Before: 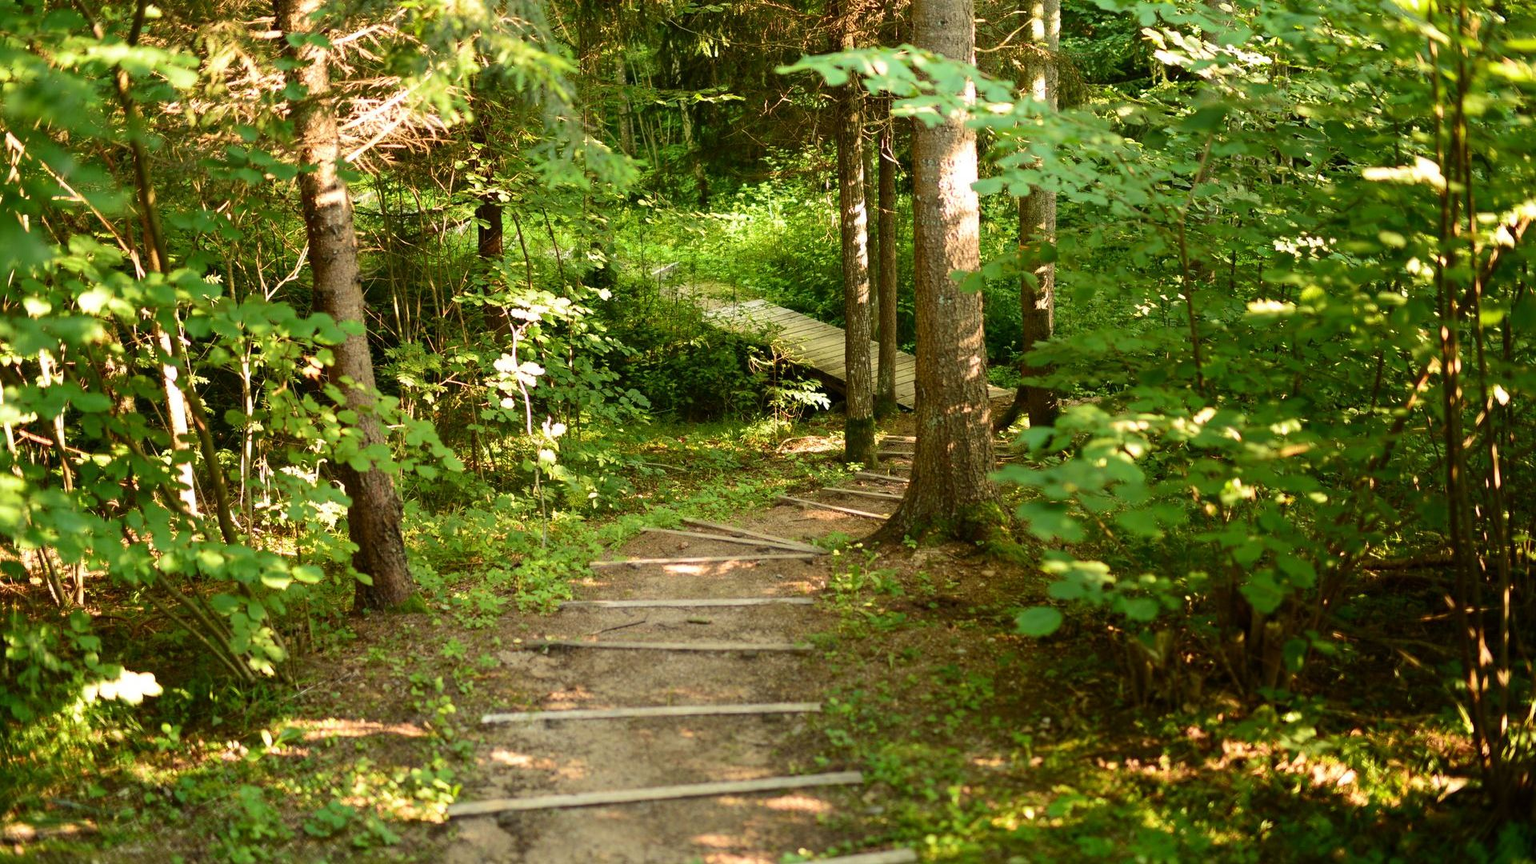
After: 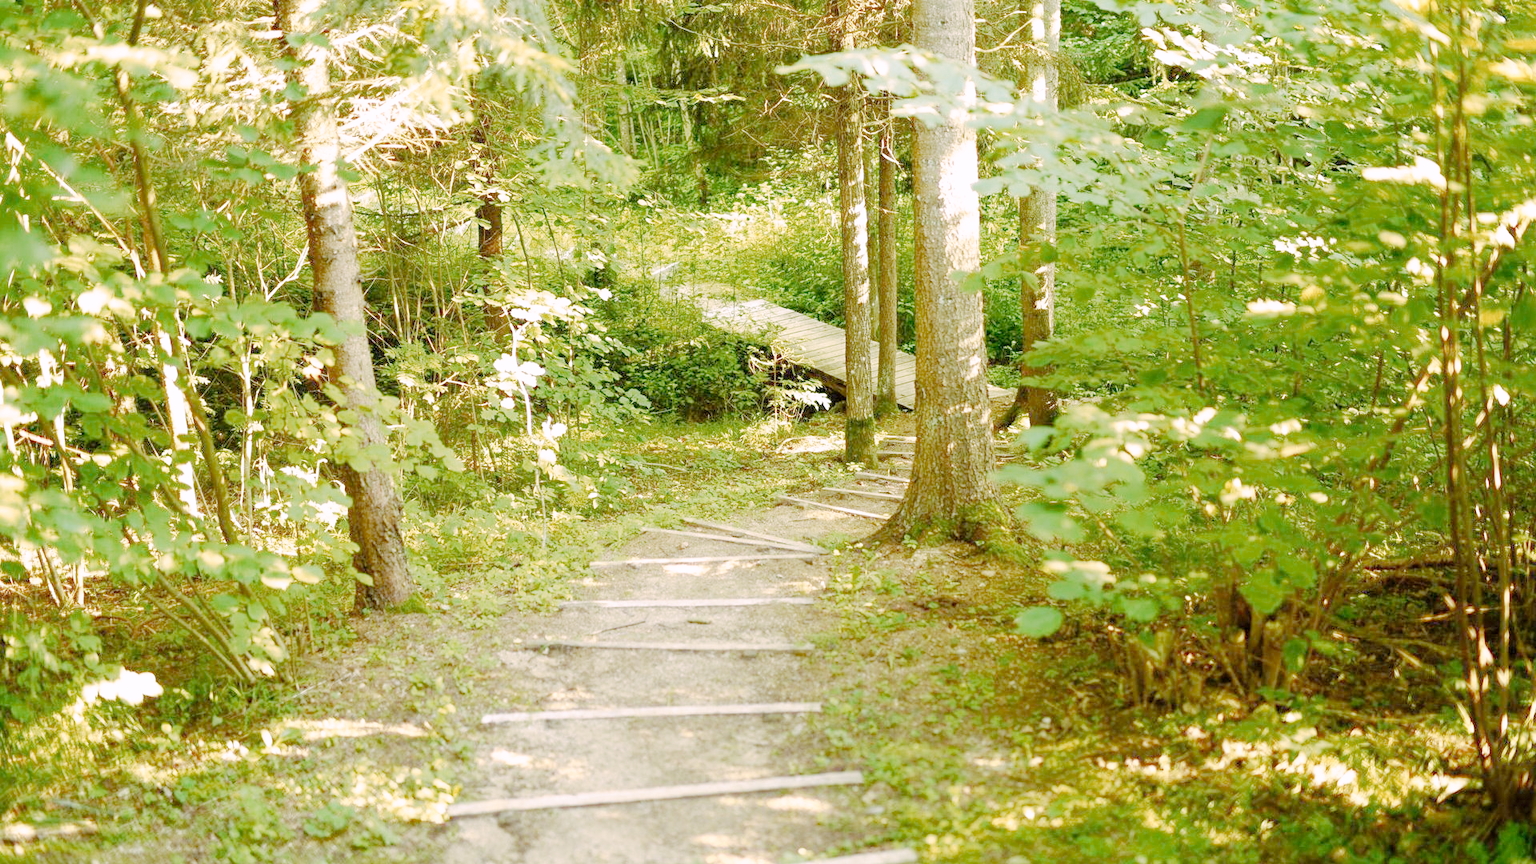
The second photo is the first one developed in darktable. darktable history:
tone curve: curves: ch0 [(0, 0) (0.003, 0) (0.011, 0.001) (0.025, 0.001) (0.044, 0.003) (0.069, 0.009) (0.1, 0.018) (0.136, 0.032) (0.177, 0.074) (0.224, 0.13) (0.277, 0.218) (0.335, 0.321) (0.399, 0.425) (0.468, 0.523) (0.543, 0.617) (0.623, 0.708) (0.709, 0.789) (0.801, 0.873) (0.898, 0.967) (1, 1)], preserve colors none
color look up table: target L [87.39, 80, 82.72, 75.89, 46.02, 64.04, 69.61, 62.44, 43.76, 56.91, 46.17, 48.37, 36.92, 22.93, 200, 91.63, 76.68, 82.02, 63.41, 60.9, 62.34, 56.16, 53.36, 46.67, 38.33, 39.26, 34.3, 28.75, 4.328, 84.37, 77.18, 74.55, 73.91, 62.2, 62.27, 55.33, 53.76, 49.53, 50.11, 44.61, 39.3, 22.54, 30.95, 22.18, 86.99, 85.43, 70.11, 71.9, 50.87], target a [0.802, -4.306, -6.637, -47.98, -34.51, -40.82, -19.77, -45.99, -31.48, -14.5, -18.85, -27.99, -24.33, -12.58, 0, 9.534, 5.534, 7.217, 35.86, 11.29, 53.8, 61.21, 15.14, 43.86, 5.077, 34.77, 21.38, 4.396, 4.749, 14.4, 25.35, 12.95, 33.71, -14.96, 64.65, 9.837, 14.11, 34.7, 56.21, 16.84, 34.45, 7.065, 30.08, 11.84, -6.923, -8.288, -45.14, -29.86, -5.465], target b [3.984, 51.38, 25.25, -2.352, 32.22, 41.35, 1.571, 25.88, 26.4, 31.12, 34.12, 1.861, 24.64, 3.662, 0, -2.552, 56.35, 33.98, 23.18, 4.666, -7.525, 5.691, 39.94, 32.69, 2.735, 14.59, 3.724, 23.68, 8.261, -18.65, -7.571, -29.02, -28.91, -47.02, -40.36, -15.79, -44.22, -46.14, -58.12, -70.35, -18.45, -19.75, -55.03, -24.11, -16.21, -18.27, -7.653, -32.72, -33.15], num patches 49
